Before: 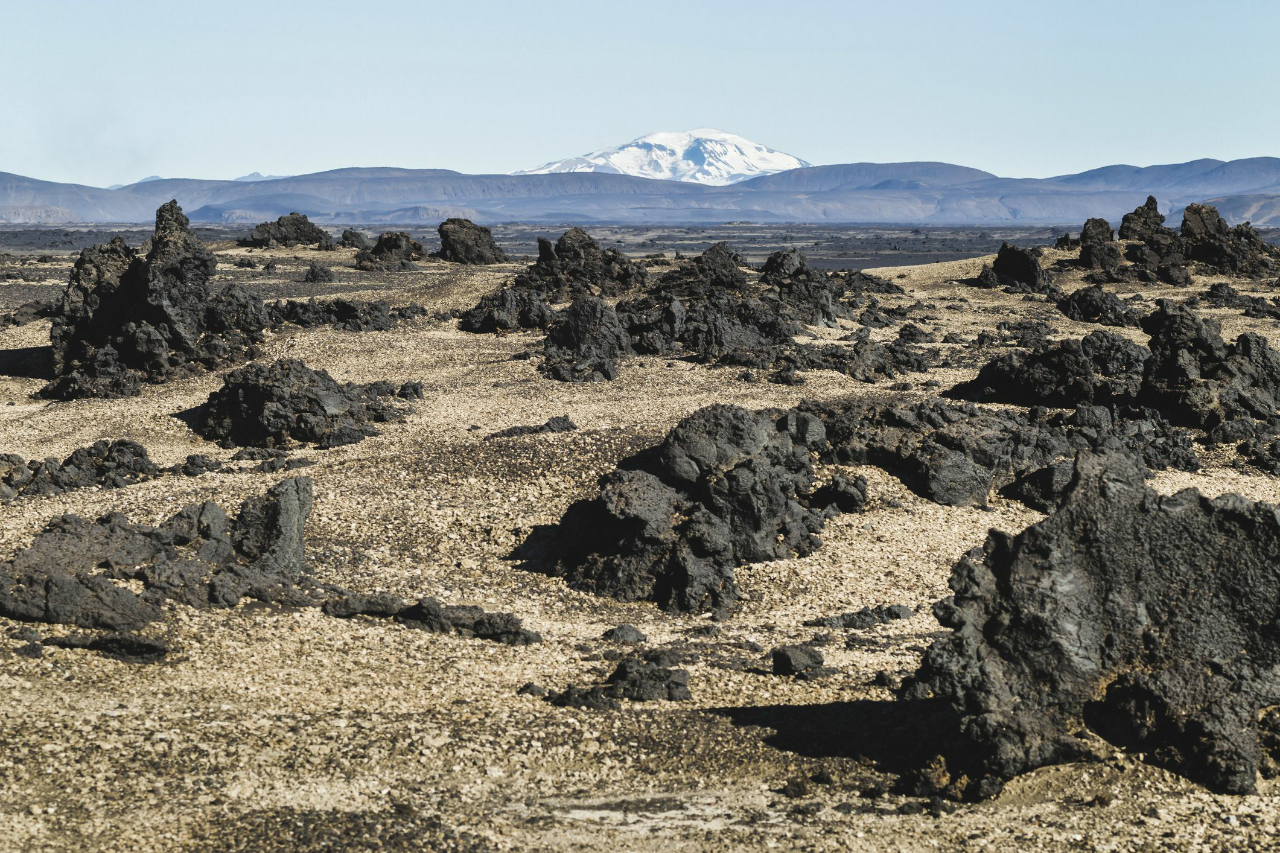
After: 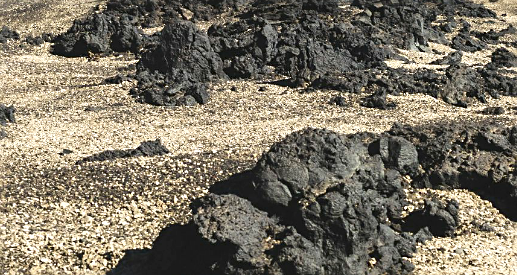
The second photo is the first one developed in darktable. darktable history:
crop: left 31.906%, top 32.367%, right 27.697%, bottom 35.296%
exposure: black level correction 0.001, exposure 0.5 EV, compensate exposure bias true, compensate highlight preservation false
sharpen: radius 1.896, amount 0.41, threshold 1.529
